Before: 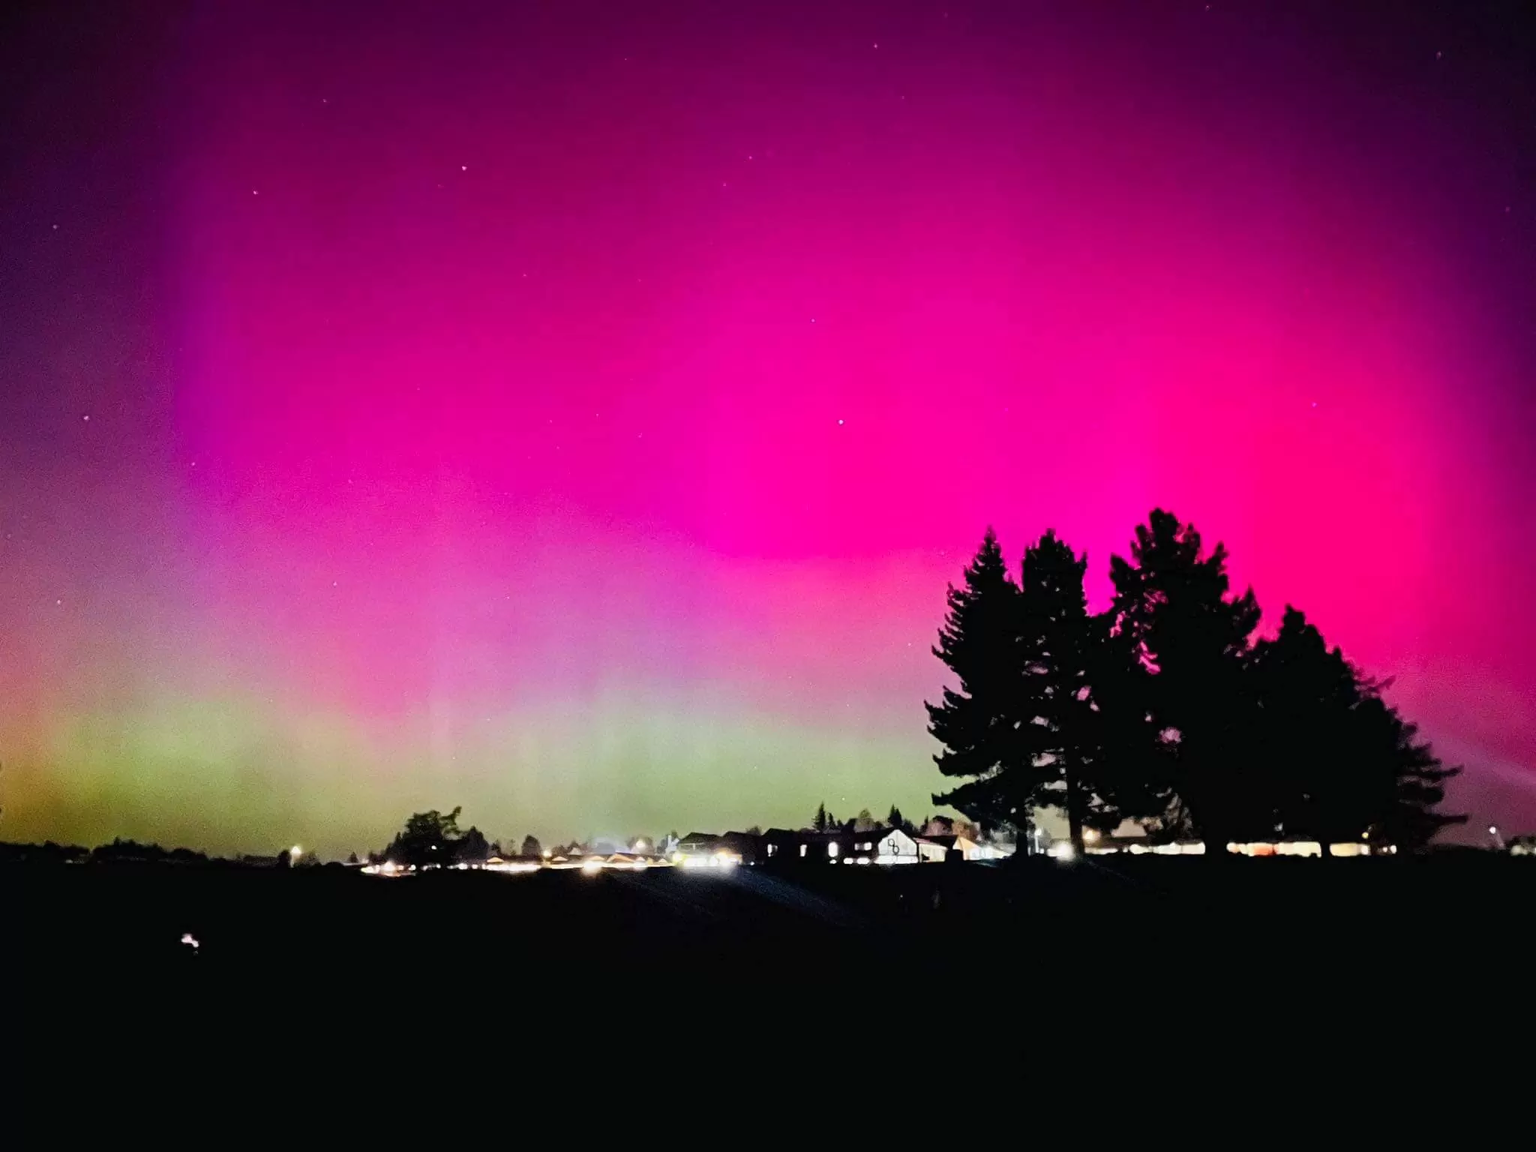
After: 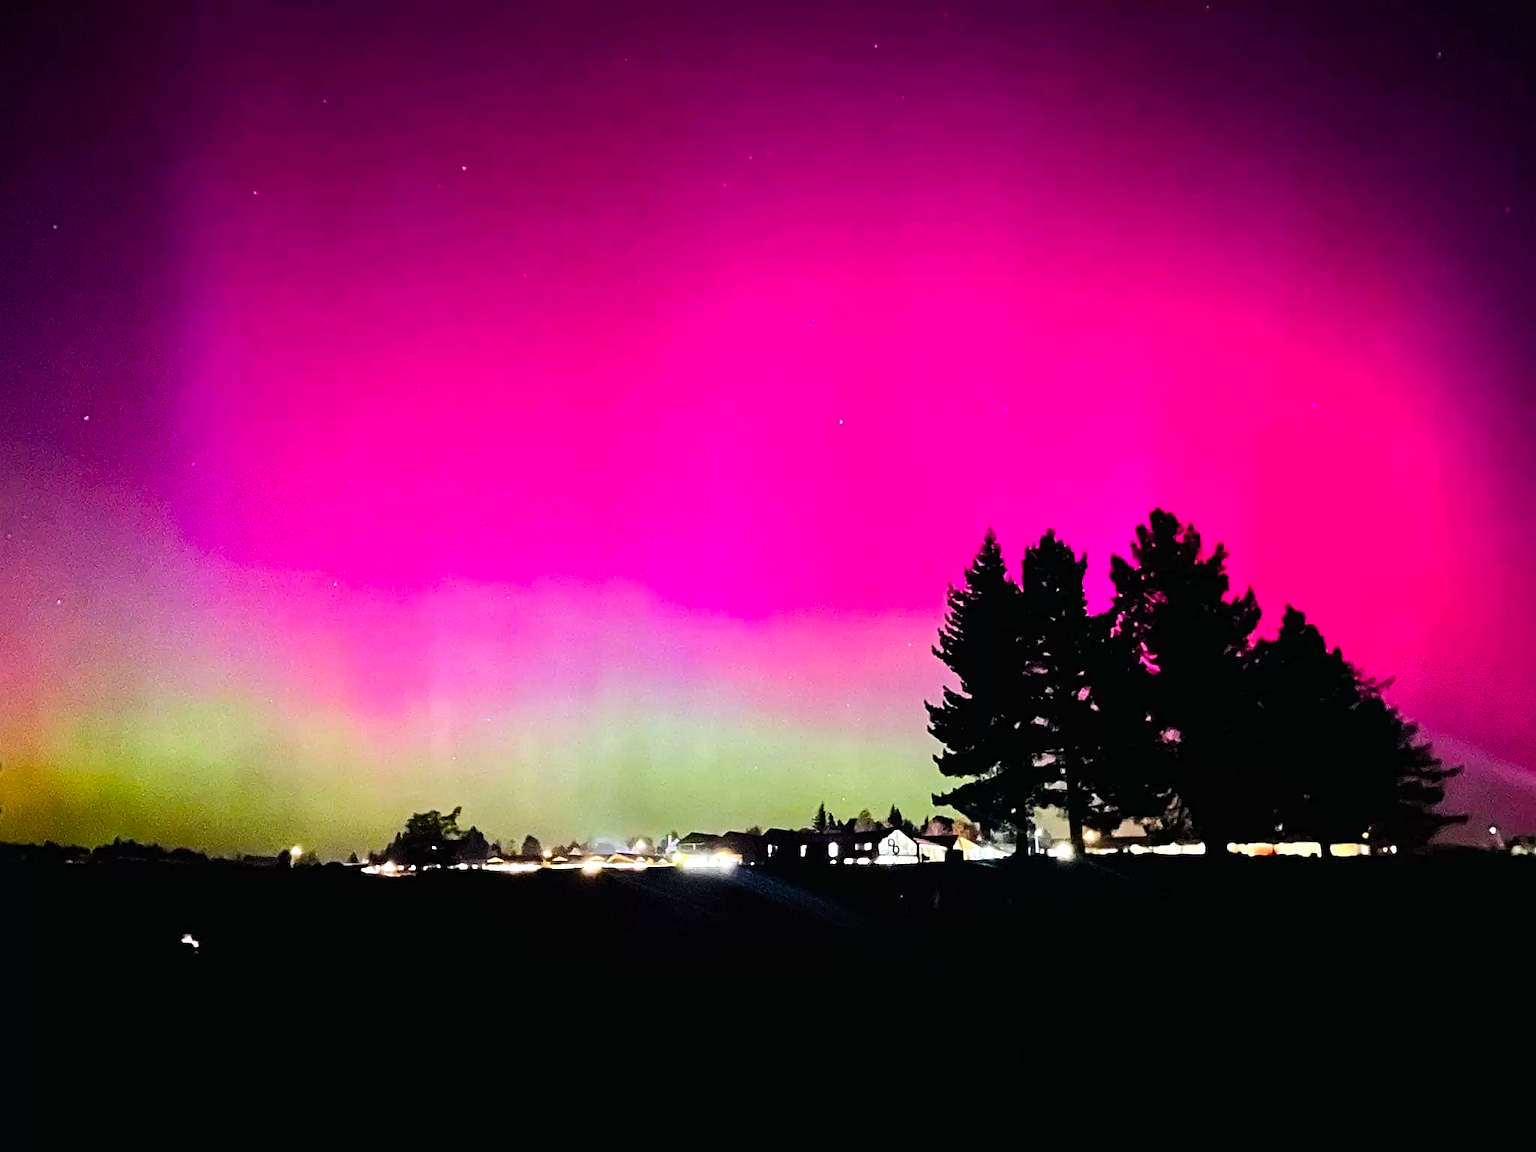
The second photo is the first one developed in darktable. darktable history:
tone equalizer: -8 EV -0.417 EV, -7 EV -0.389 EV, -6 EV -0.333 EV, -5 EV -0.222 EV, -3 EV 0.222 EV, -2 EV 0.333 EV, -1 EV 0.389 EV, +0 EV 0.417 EV, edges refinement/feathering 500, mask exposure compensation -1.57 EV, preserve details no
sharpen: on, module defaults
color balance rgb: perceptual saturation grading › global saturation 25%, global vibrance 20%
